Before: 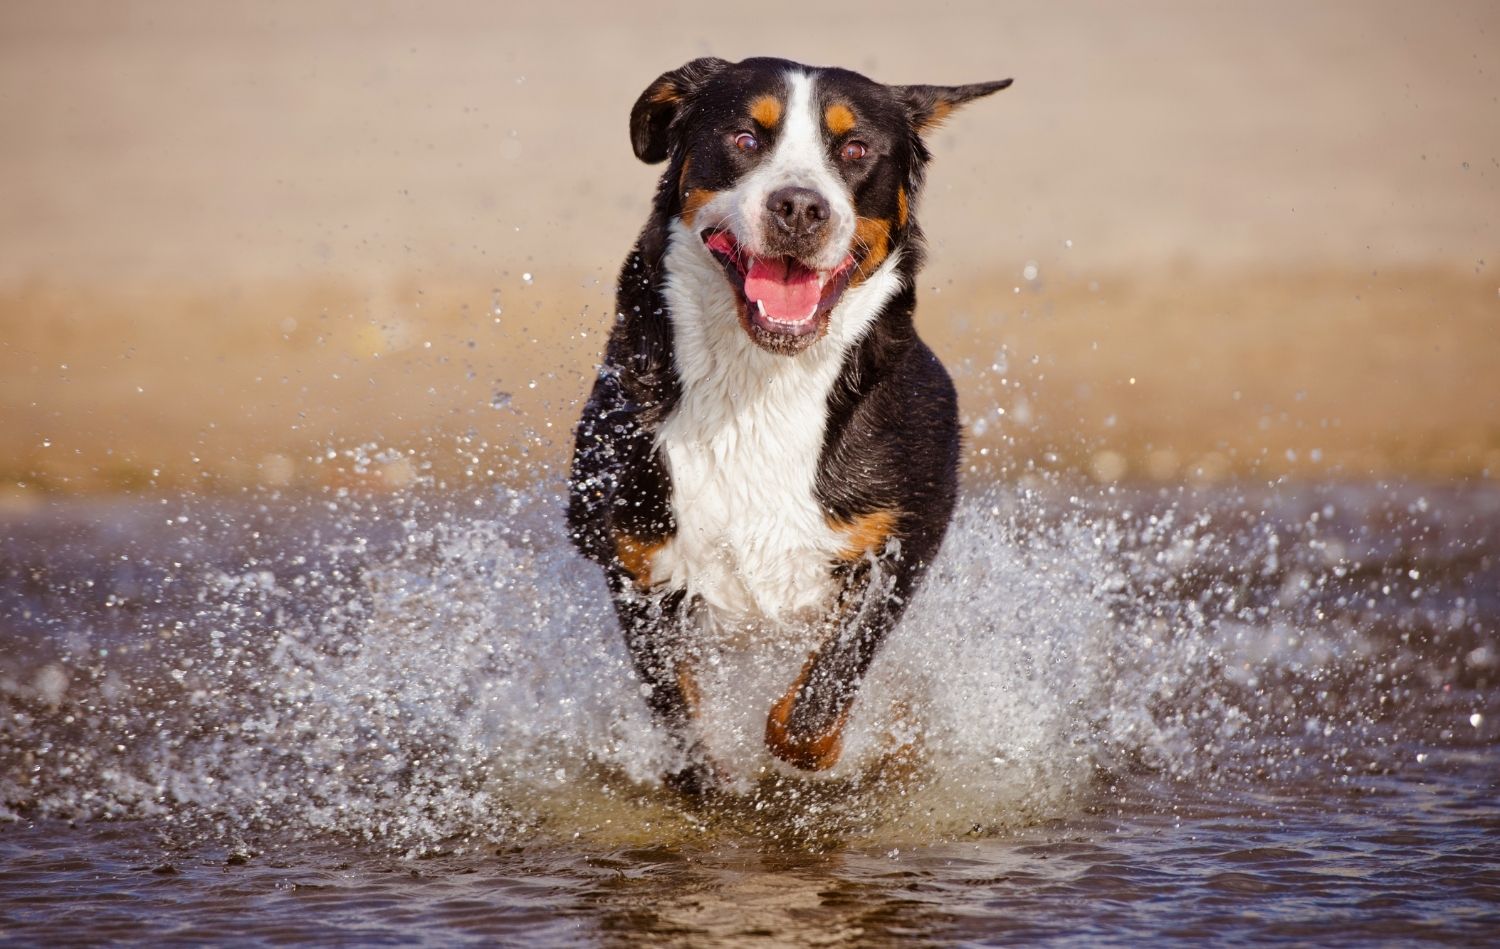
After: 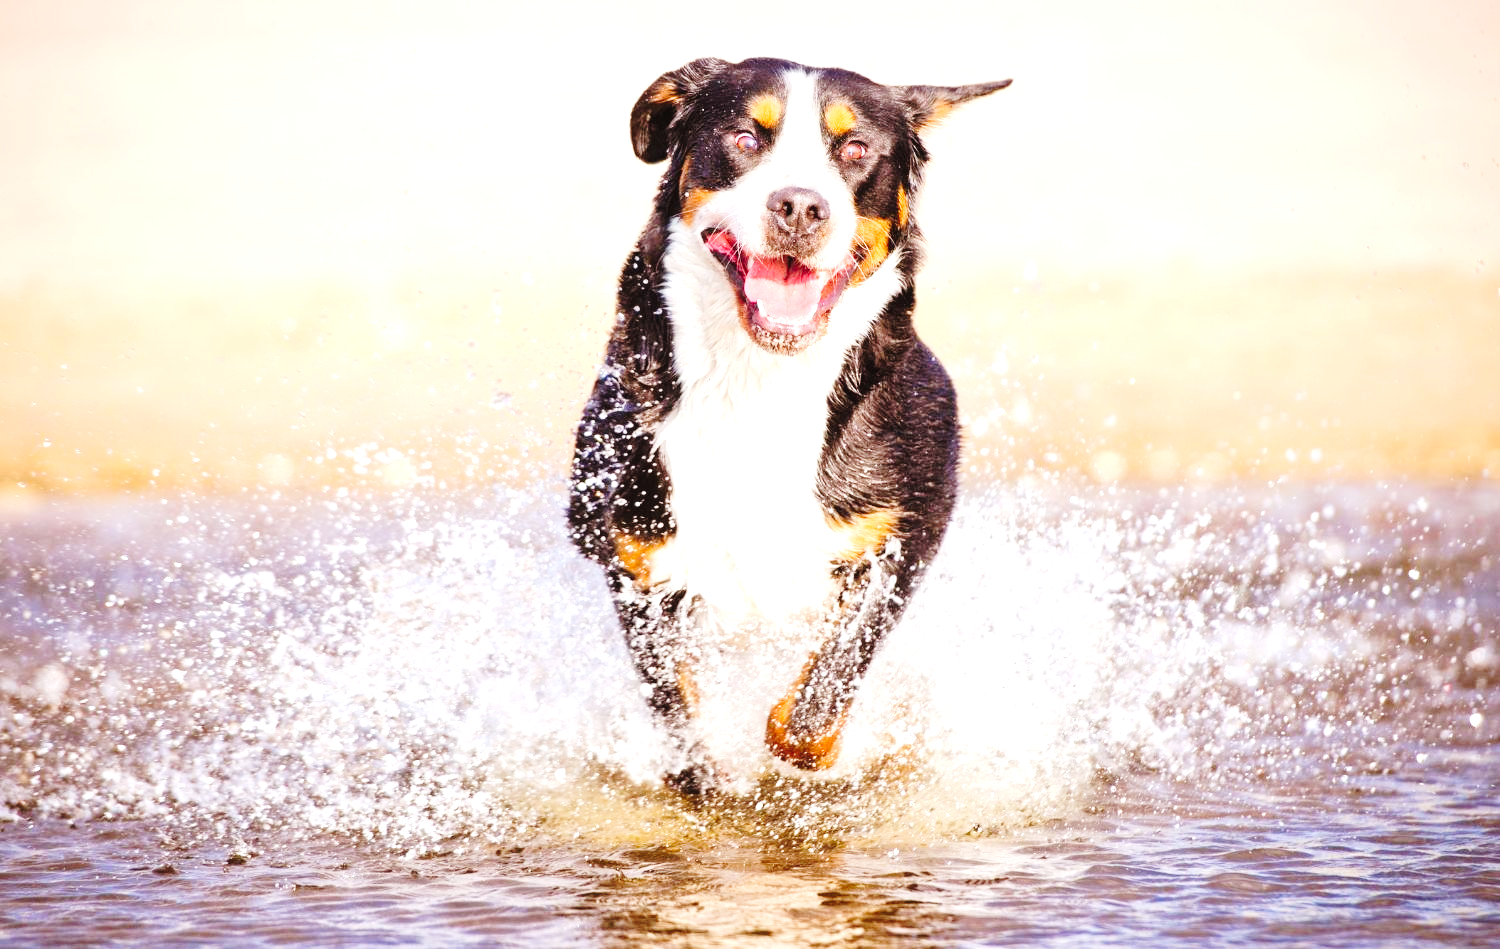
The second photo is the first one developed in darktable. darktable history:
tone equalizer: -8 EV -0.758 EV, -7 EV -0.715 EV, -6 EV -0.639 EV, -5 EV -0.362 EV, -3 EV 0.404 EV, -2 EV 0.6 EV, -1 EV 0.678 EV, +0 EV 0.723 EV
exposure: black level correction -0.005, exposure 1.006 EV, compensate highlight preservation false
tone curve: curves: ch0 [(0, 0) (0.11, 0.061) (0.256, 0.259) (0.398, 0.494) (0.498, 0.611) (0.65, 0.757) (0.835, 0.883) (1, 0.961)]; ch1 [(0, 0) (0.346, 0.307) (0.408, 0.369) (0.453, 0.457) (0.482, 0.479) (0.502, 0.498) (0.521, 0.51) (0.553, 0.554) (0.618, 0.65) (0.693, 0.727) (1, 1)]; ch2 [(0, 0) (0.366, 0.337) (0.434, 0.46) (0.485, 0.494) (0.5, 0.494) (0.511, 0.508) (0.537, 0.55) (0.579, 0.599) (0.621, 0.693) (1, 1)], preserve colors none
contrast brightness saturation: saturation 0.1
